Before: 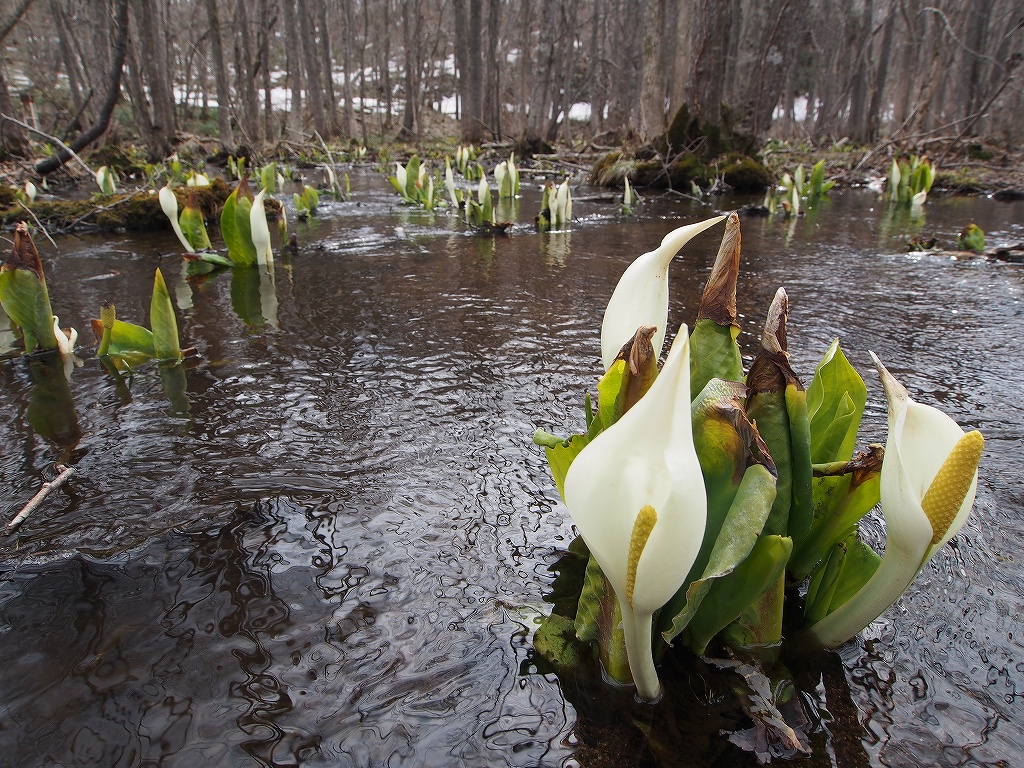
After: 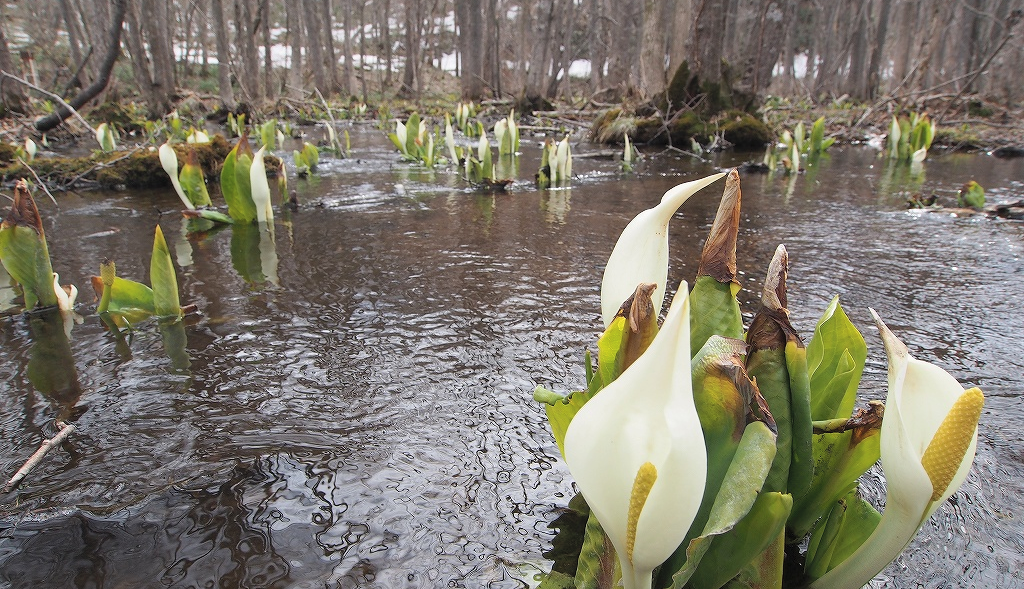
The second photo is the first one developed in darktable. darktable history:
crop: top 5.64%, bottom 17.618%
contrast brightness saturation: brightness 0.154
